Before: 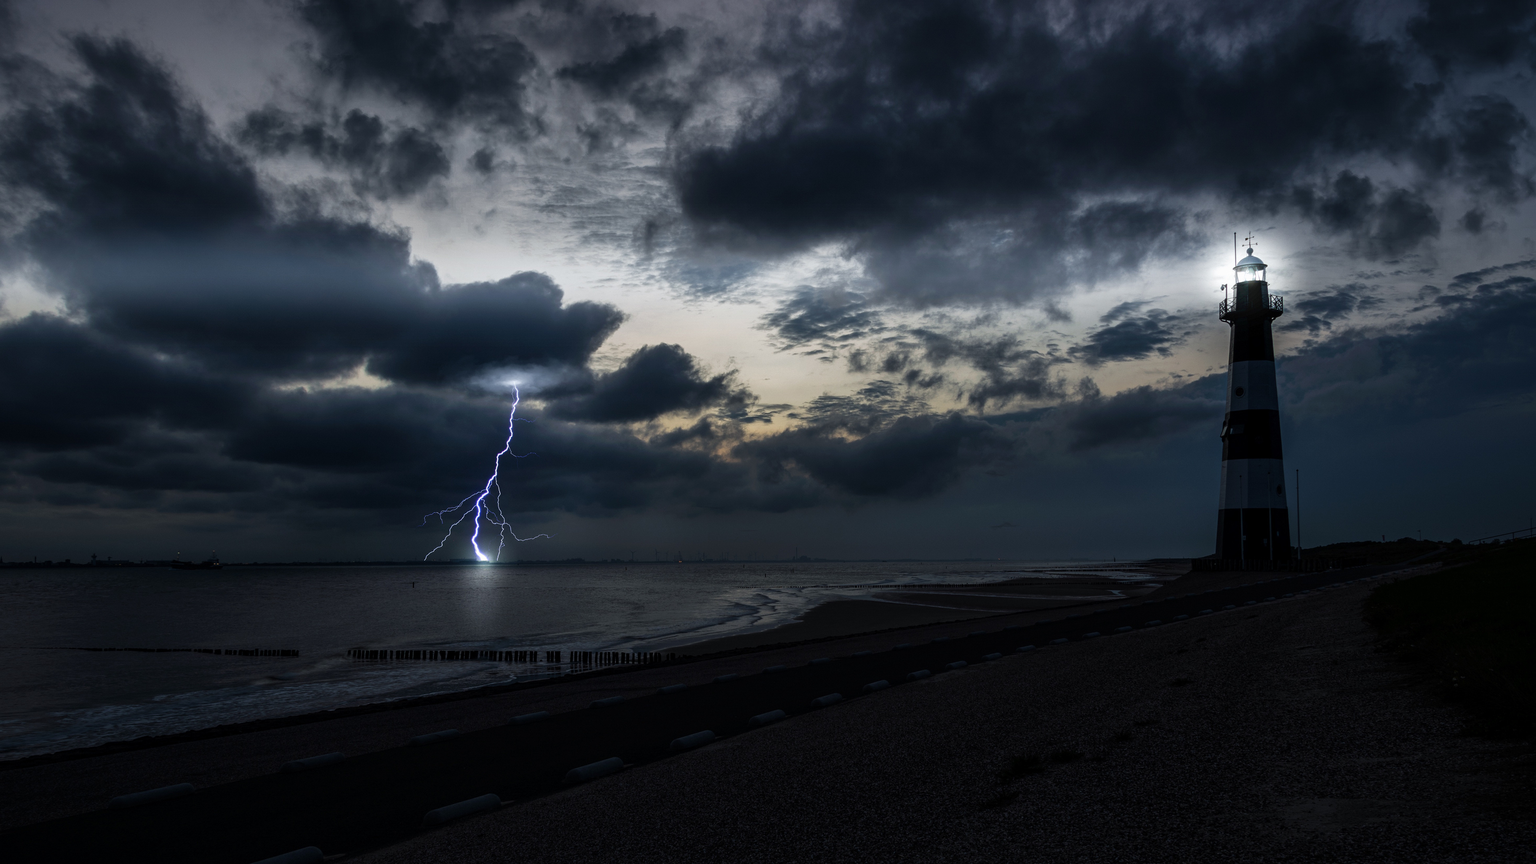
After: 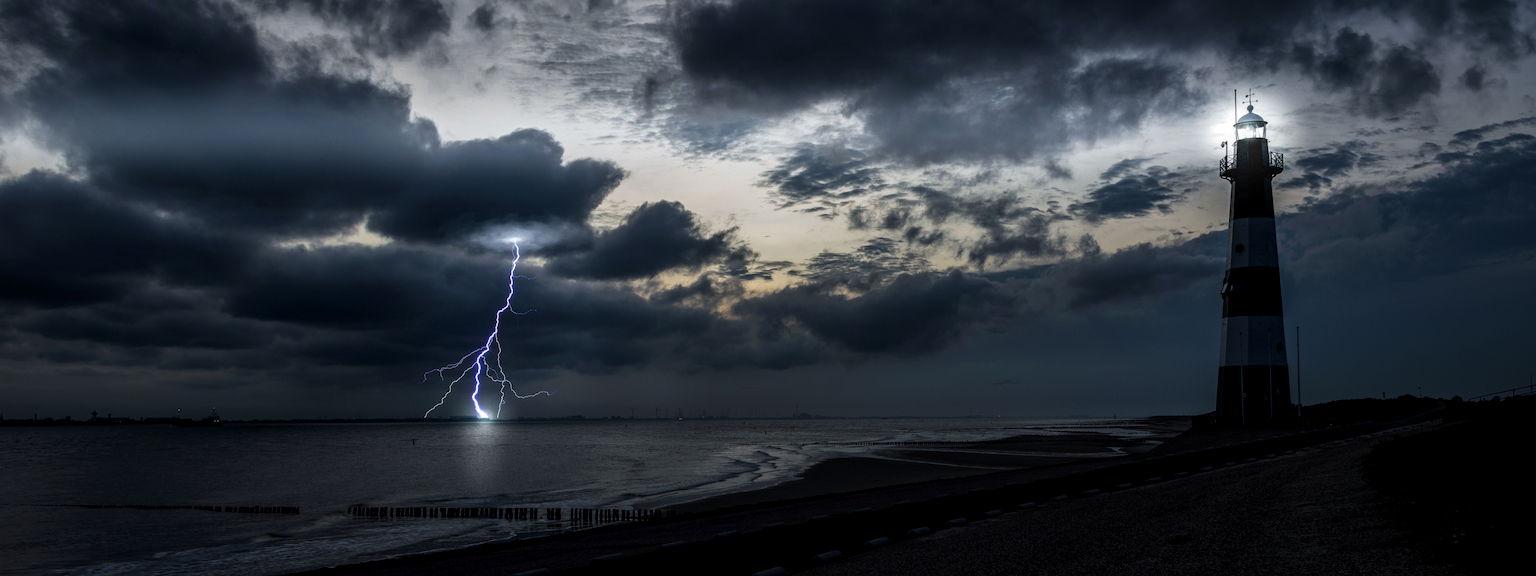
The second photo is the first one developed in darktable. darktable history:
local contrast: on, module defaults
crop: top 16.575%, bottom 16.752%
